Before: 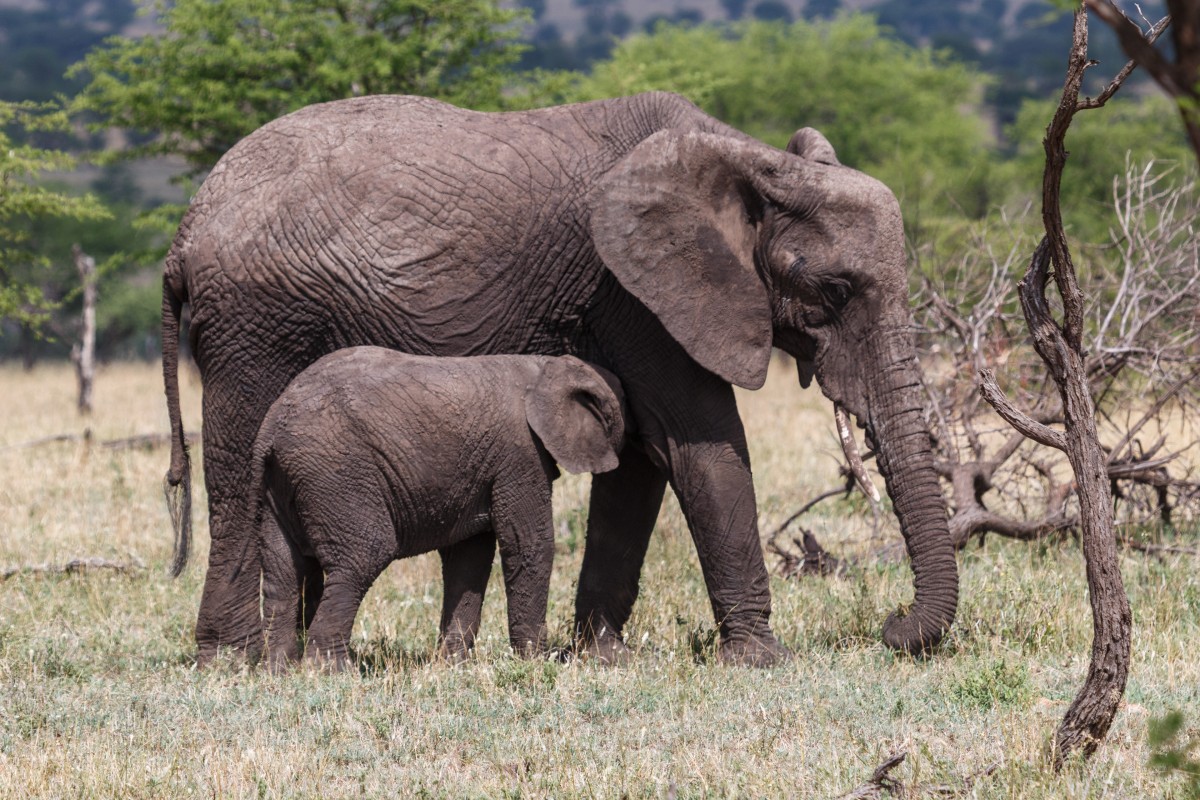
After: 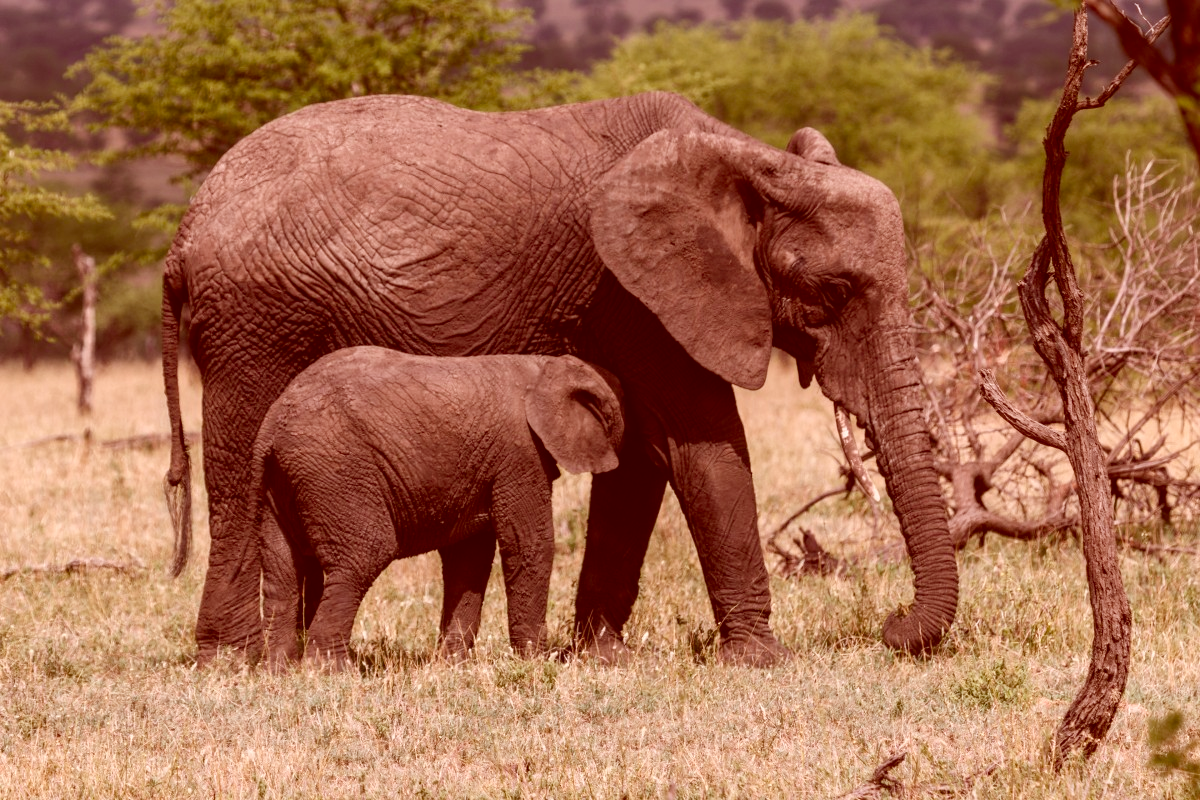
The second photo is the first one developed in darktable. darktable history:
color correction: highlights a* 9.31, highlights b* 8.92, shadows a* 39.57, shadows b* 39.36, saturation 0.824
color balance rgb: linear chroma grading › global chroma 2.104%, linear chroma grading › mid-tones -1.352%, perceptual saturation grading › global saturation 1.542%, perceptual saturation grading › highlights -3.025%, perceptual saturation grading › mid-tones 4.119%, perceptual saturation grading › shadows 9.08%, global vibrance 20%
